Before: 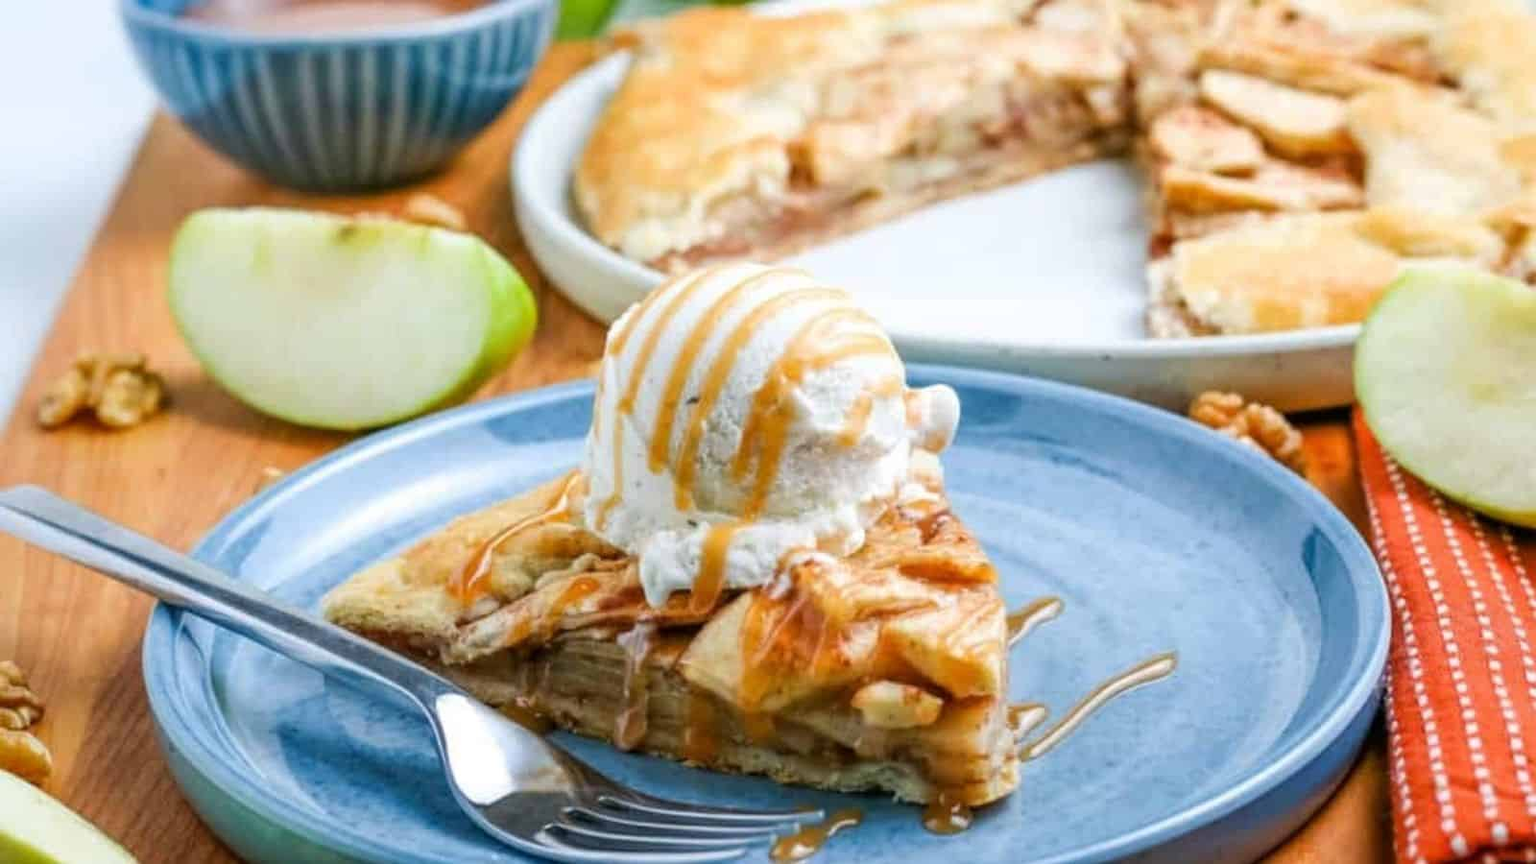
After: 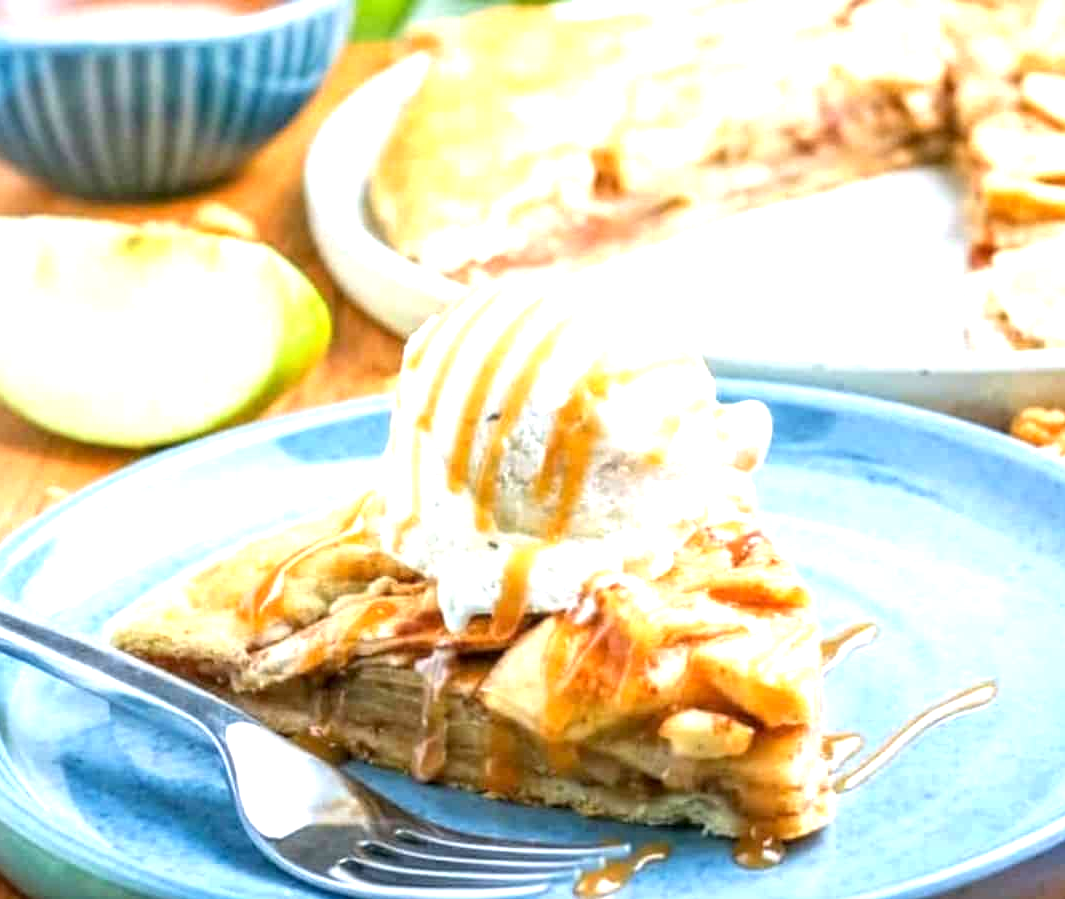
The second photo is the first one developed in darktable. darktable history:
exposure: black level correction 0.001, exposure 1.127 EV, compensate exposure bias true, compensate highlight preservation false
crop and rotate: left 14.31%, right 19.119%
